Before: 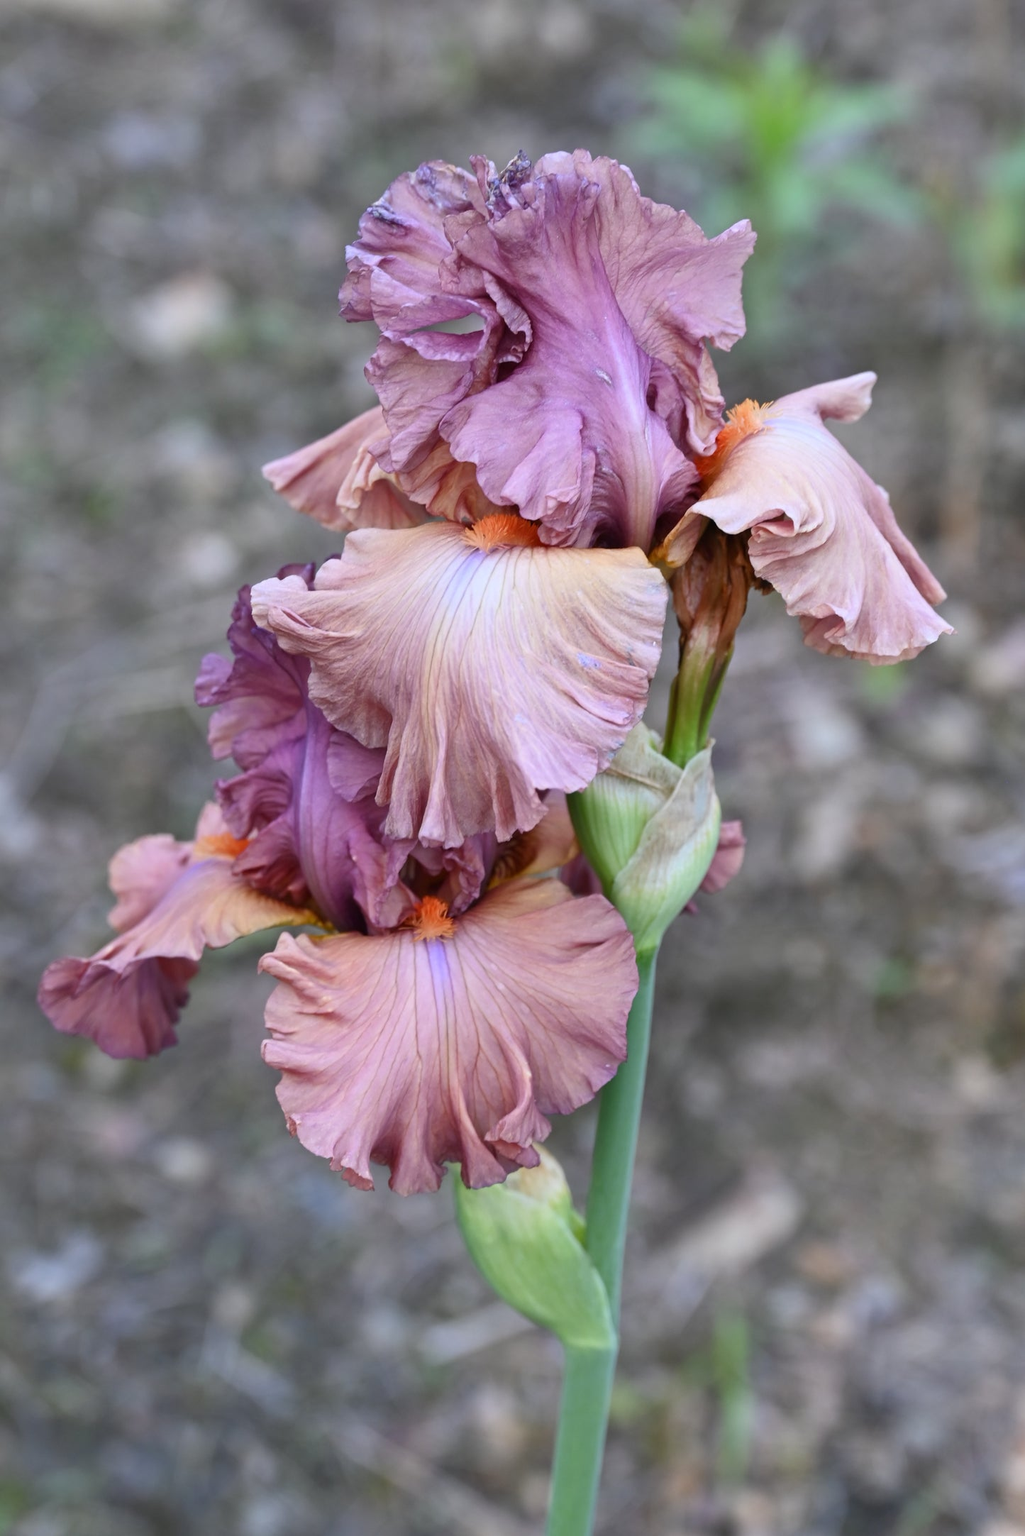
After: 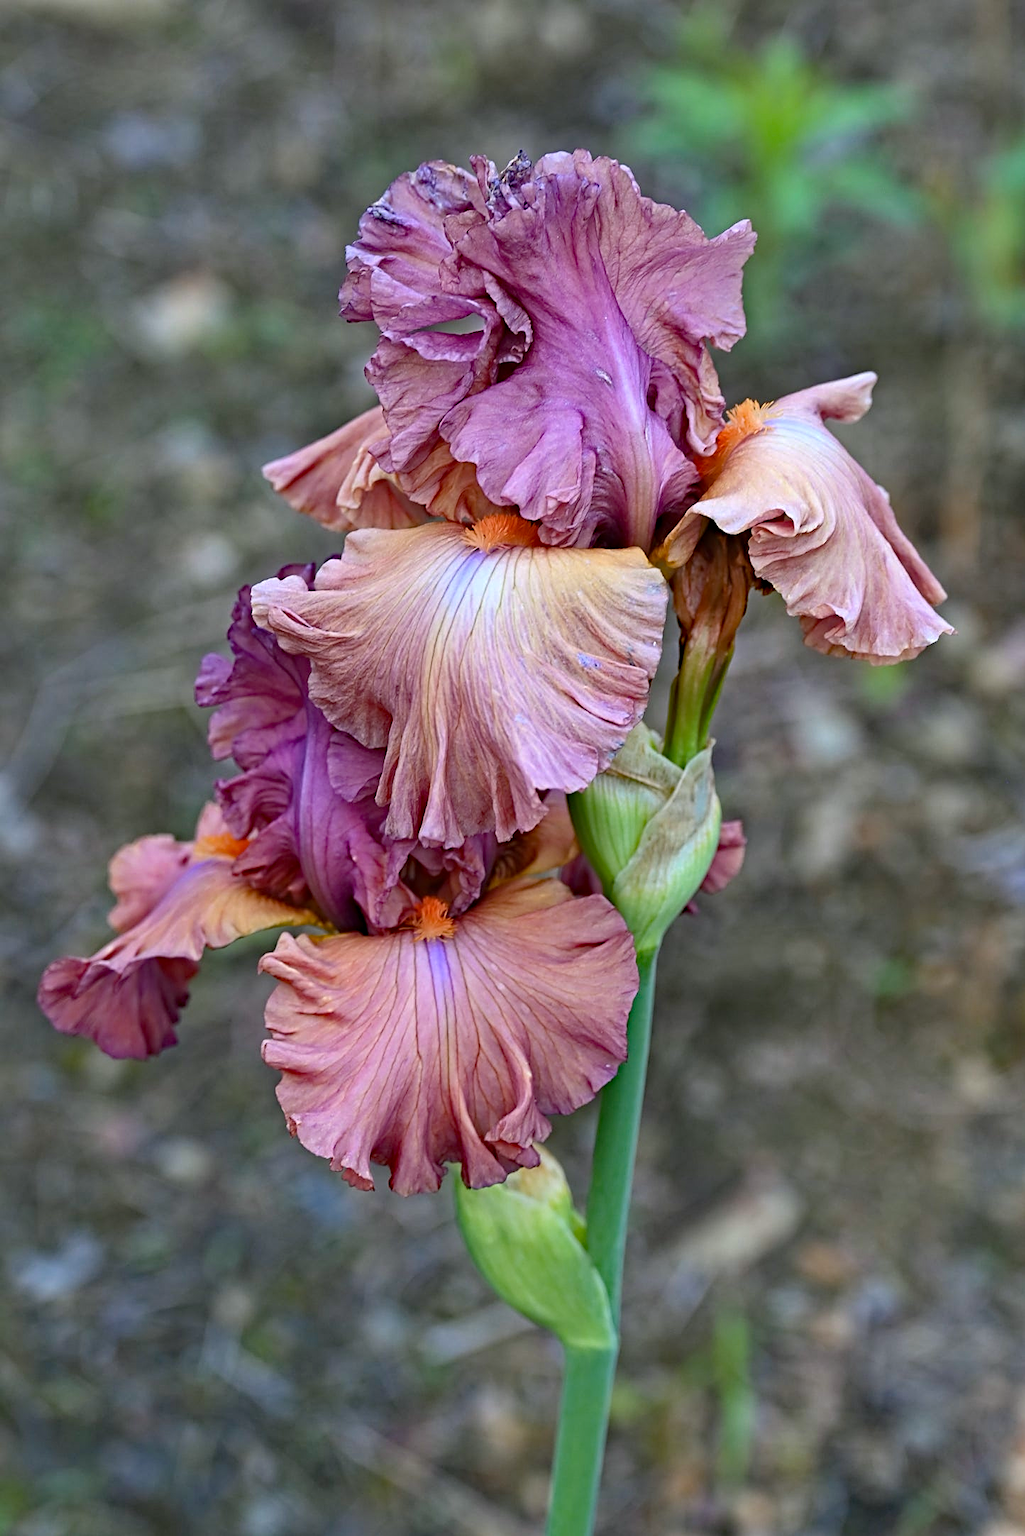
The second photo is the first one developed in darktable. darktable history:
haze removal: strength 0.495, distance 0.423, compatibility mode true, adaptive false
shadows and highlights: shadows 29.56, highlights -30.3, low approximation 0.01, soften with gaussian
sharpen: on, module defaults
